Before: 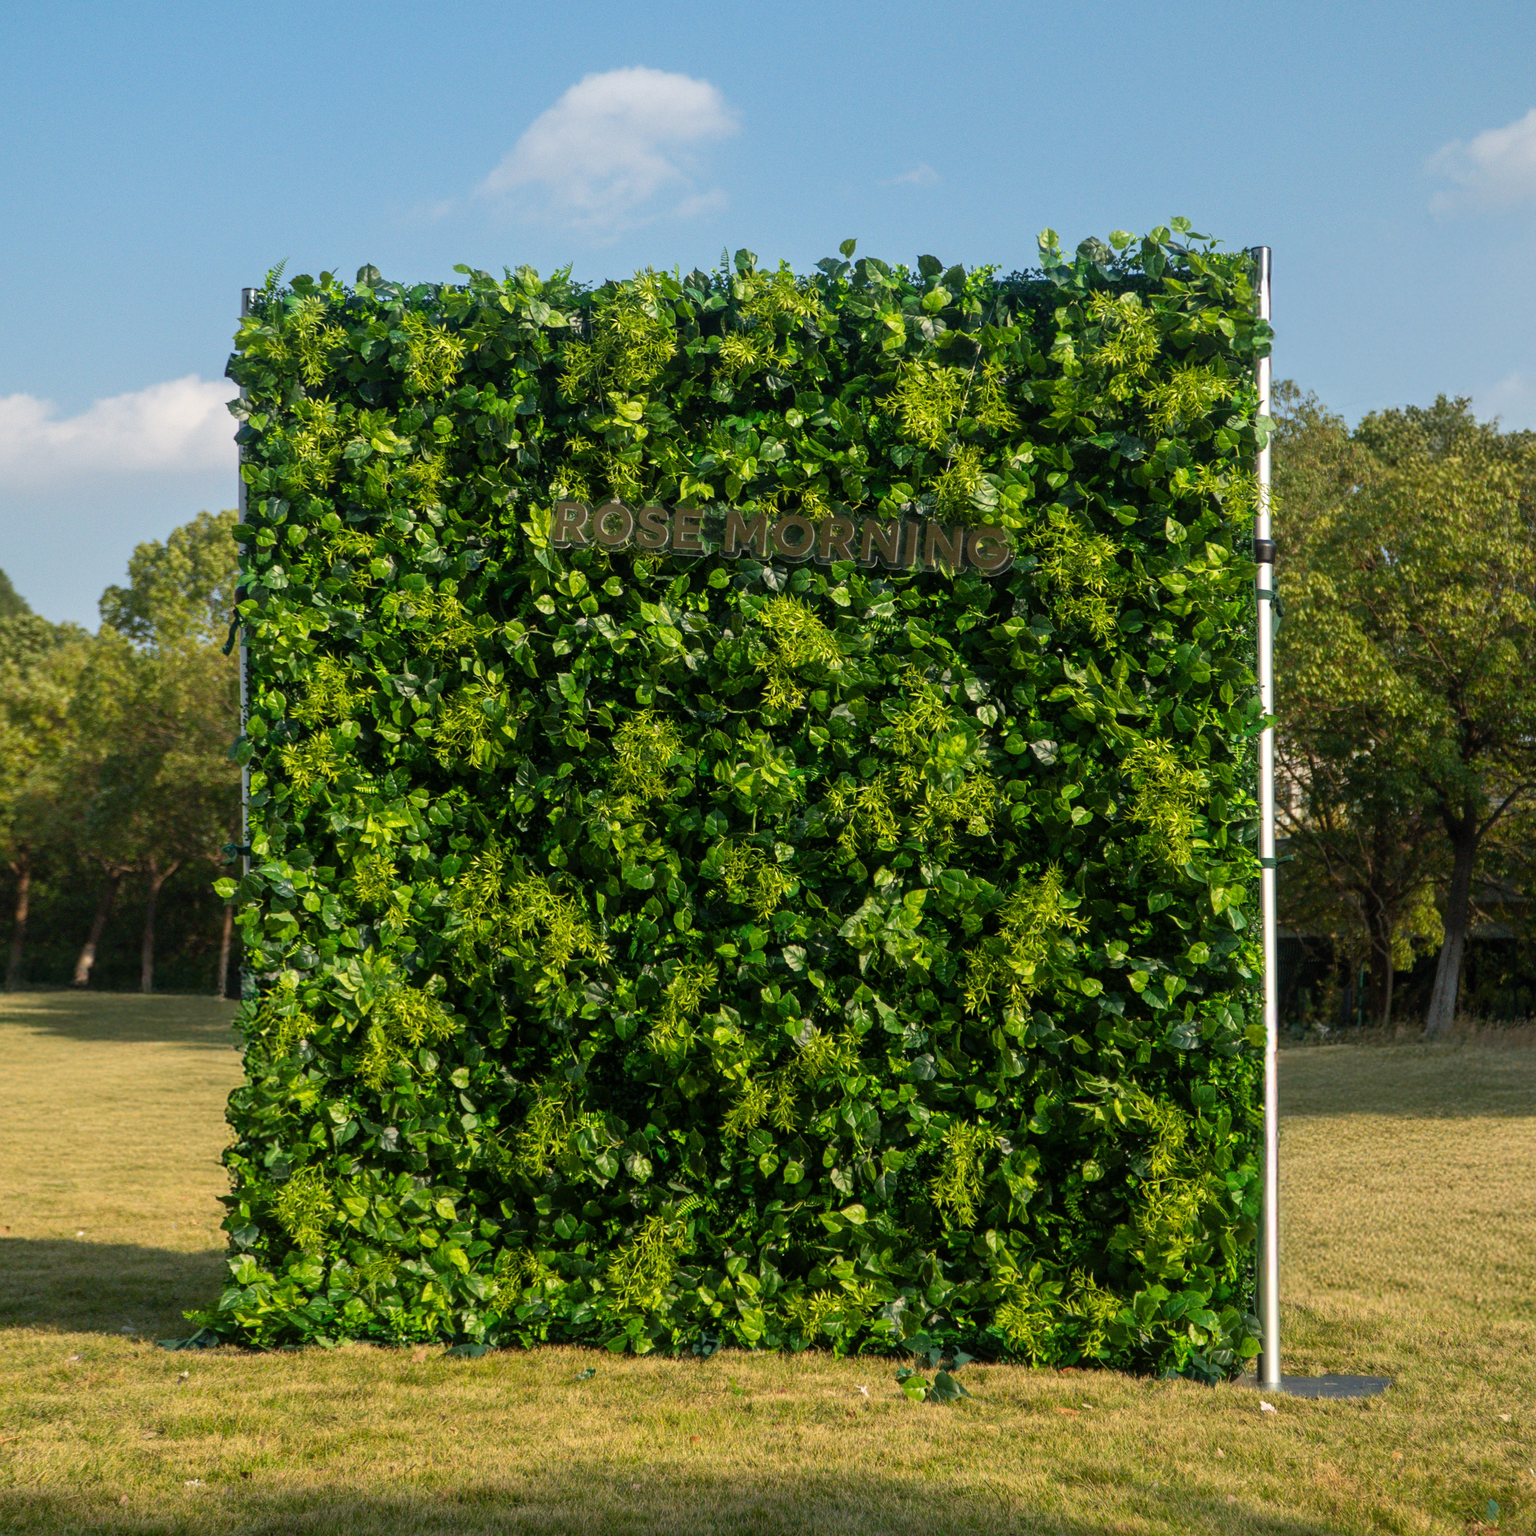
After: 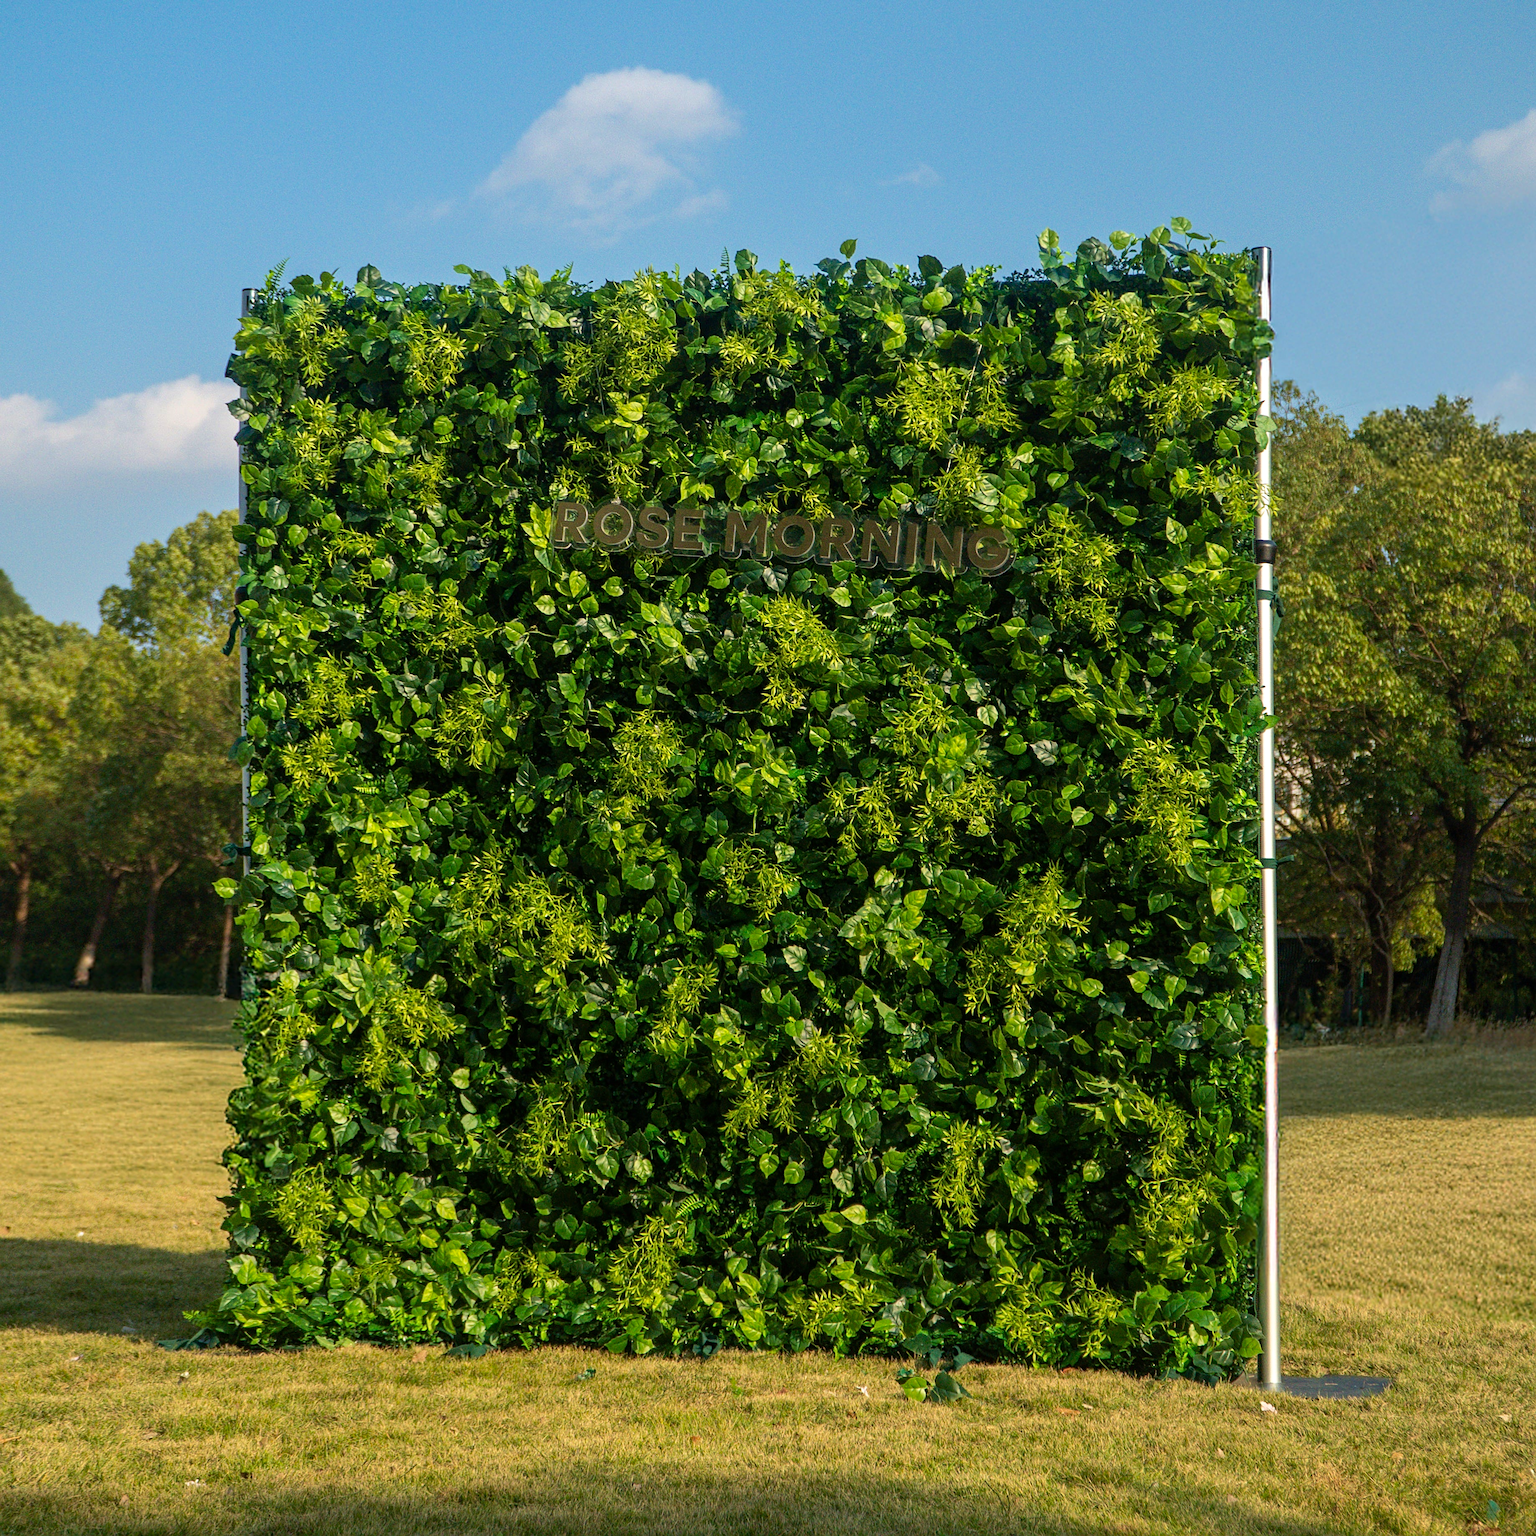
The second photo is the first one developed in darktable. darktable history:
sharpen: on, module defaults
haze removal: adaptive false
velvia: strength 16.84%
